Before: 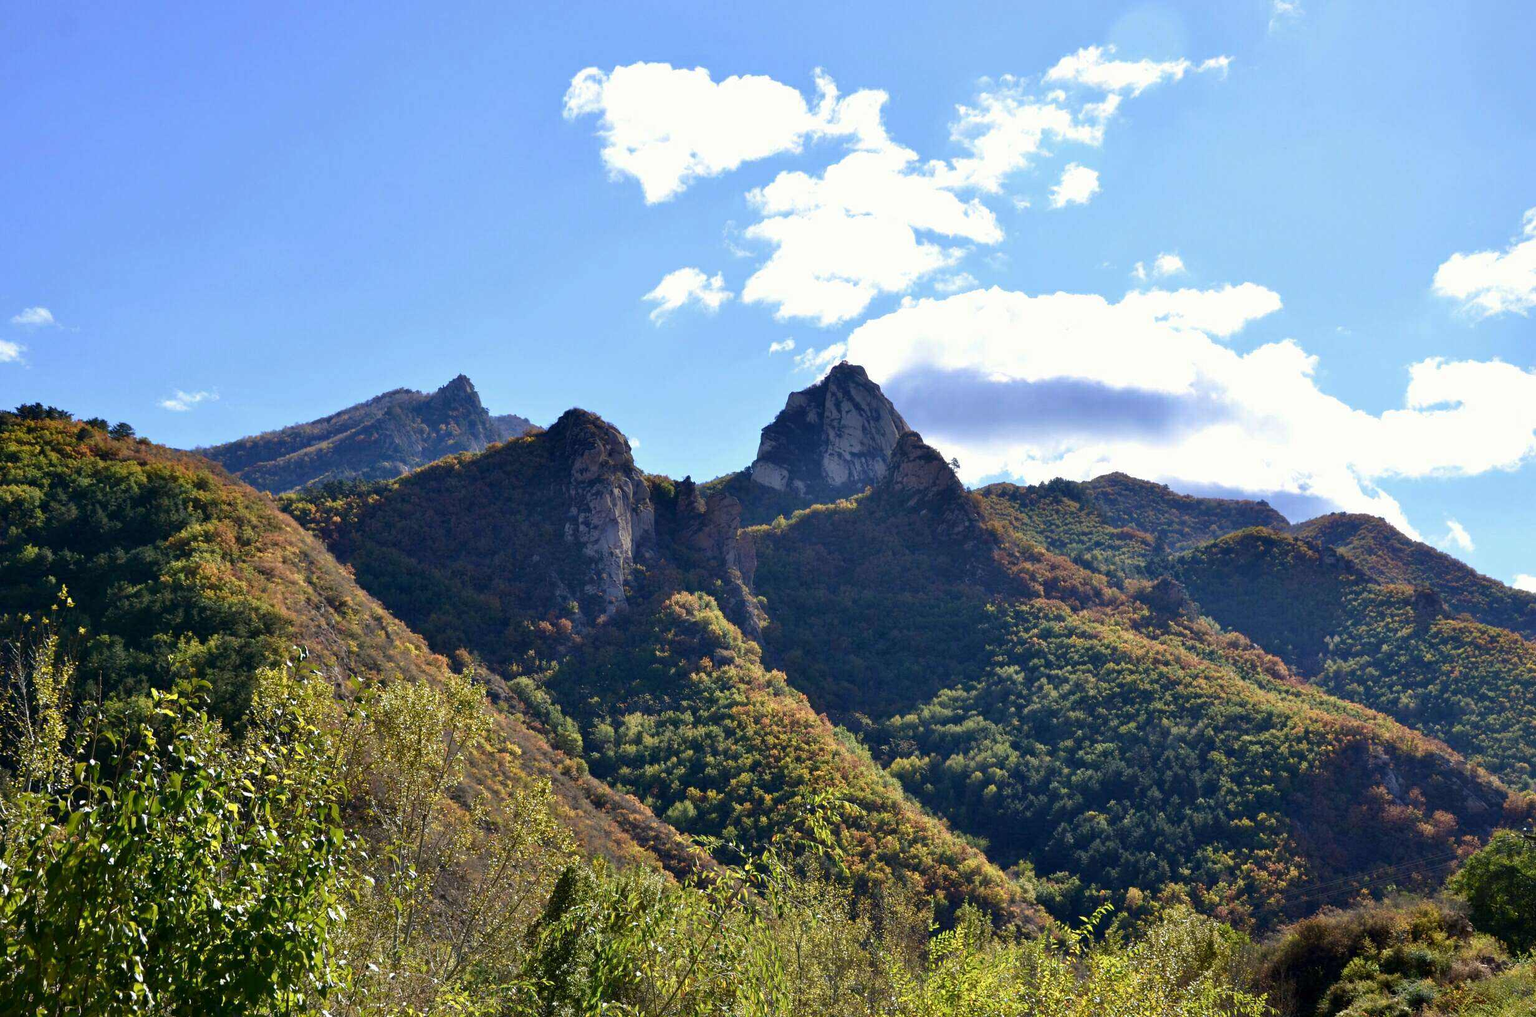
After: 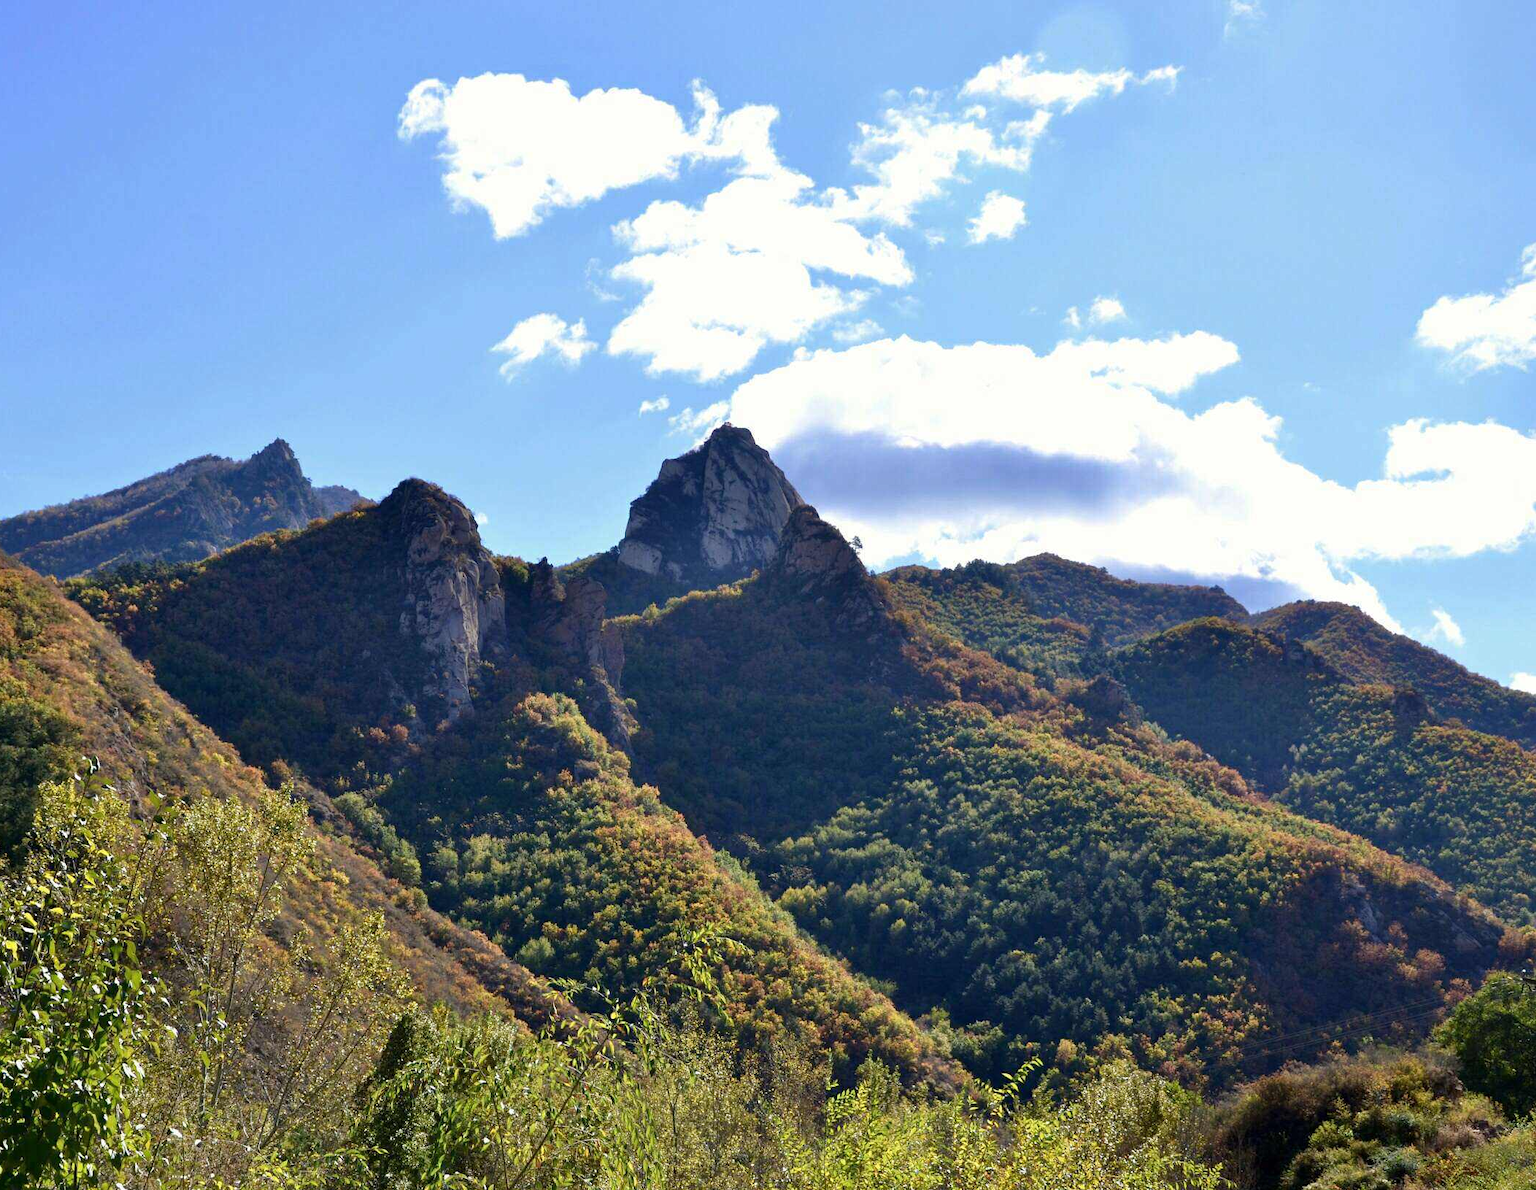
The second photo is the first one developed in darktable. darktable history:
tone equalizer: edges refinement/feathering 500, mask exposure compensation -1.57 EV, preserve details no
crop and rotate: left 14.531%
